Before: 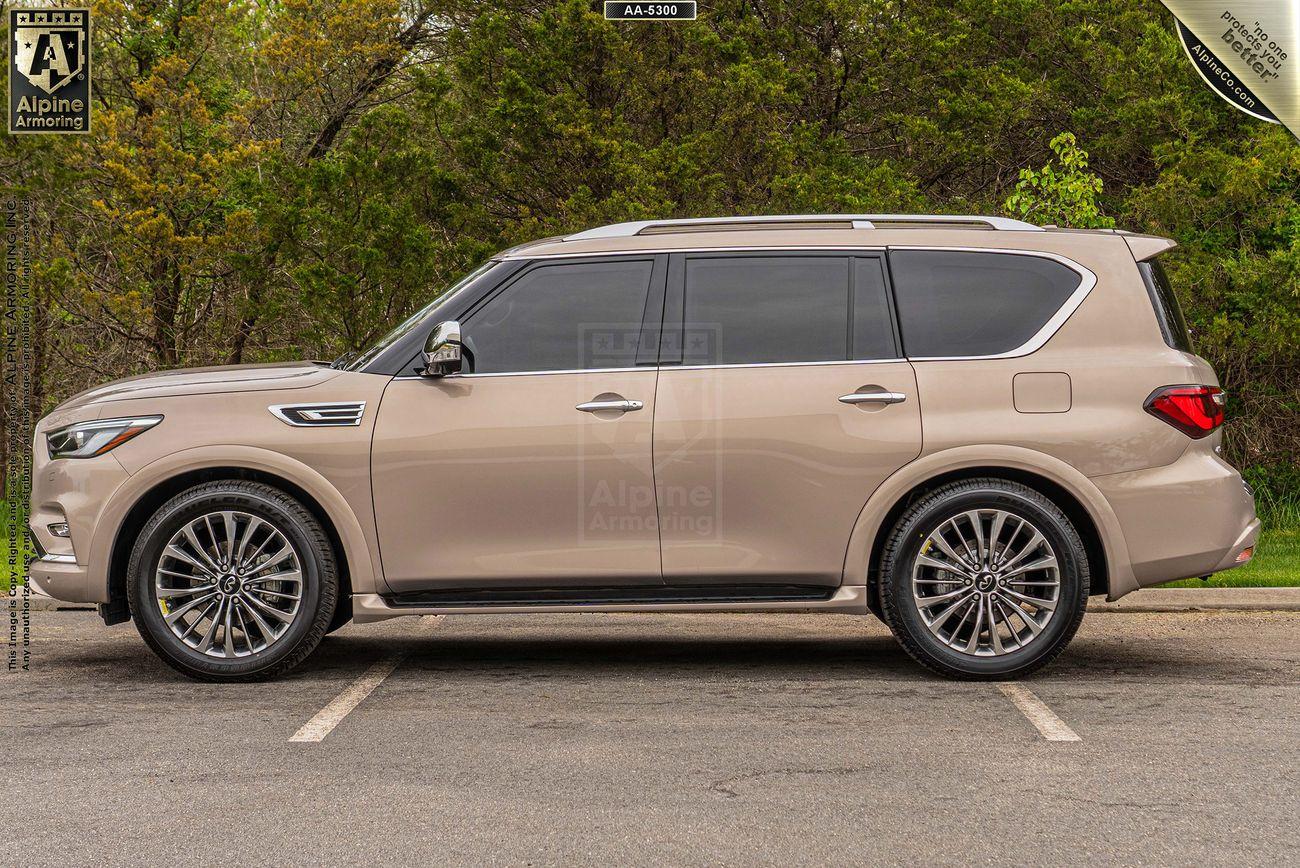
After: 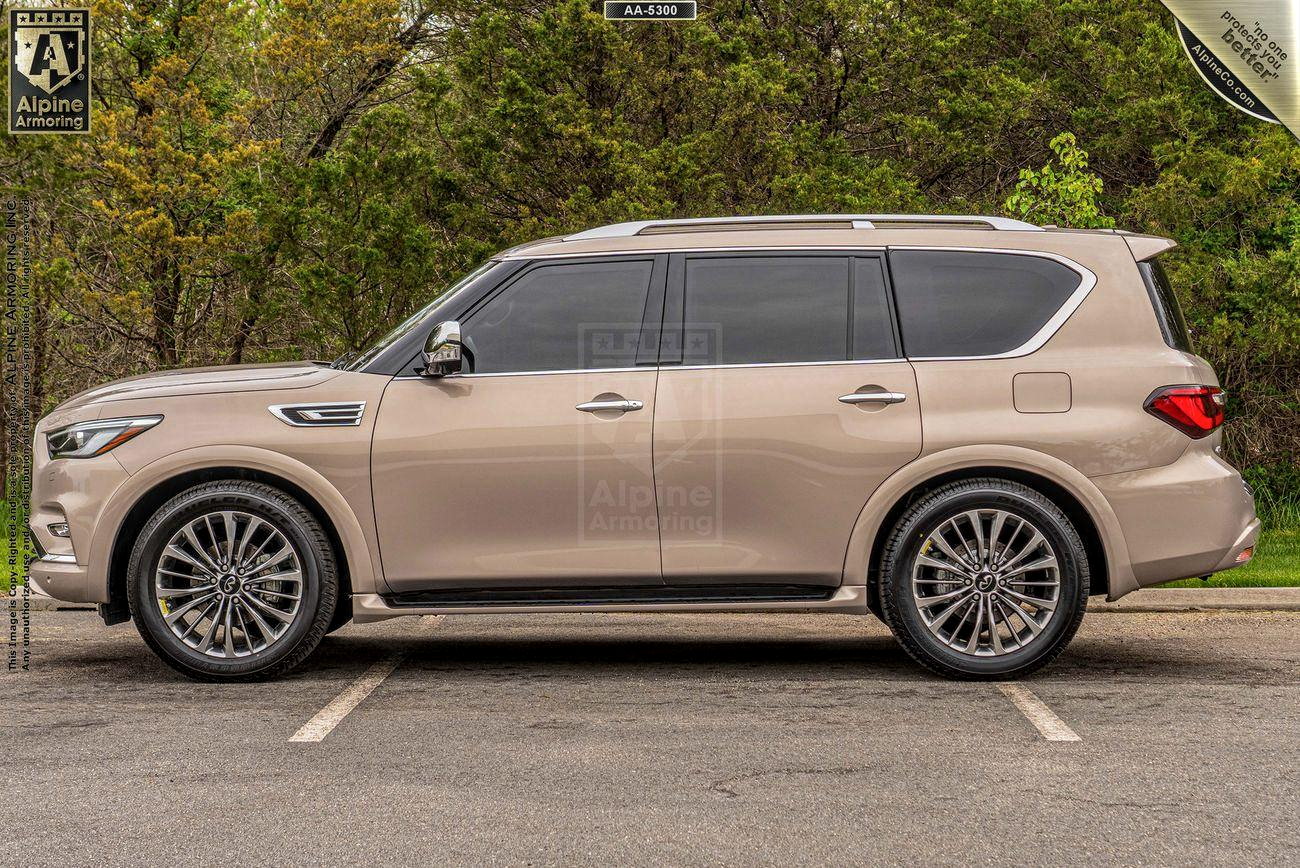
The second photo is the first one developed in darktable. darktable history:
local contrast: on, module defaults
shadows and highlights: shadows color adjustment 99.15%, highlights color adjustment 0.219%, soften with gaussian
